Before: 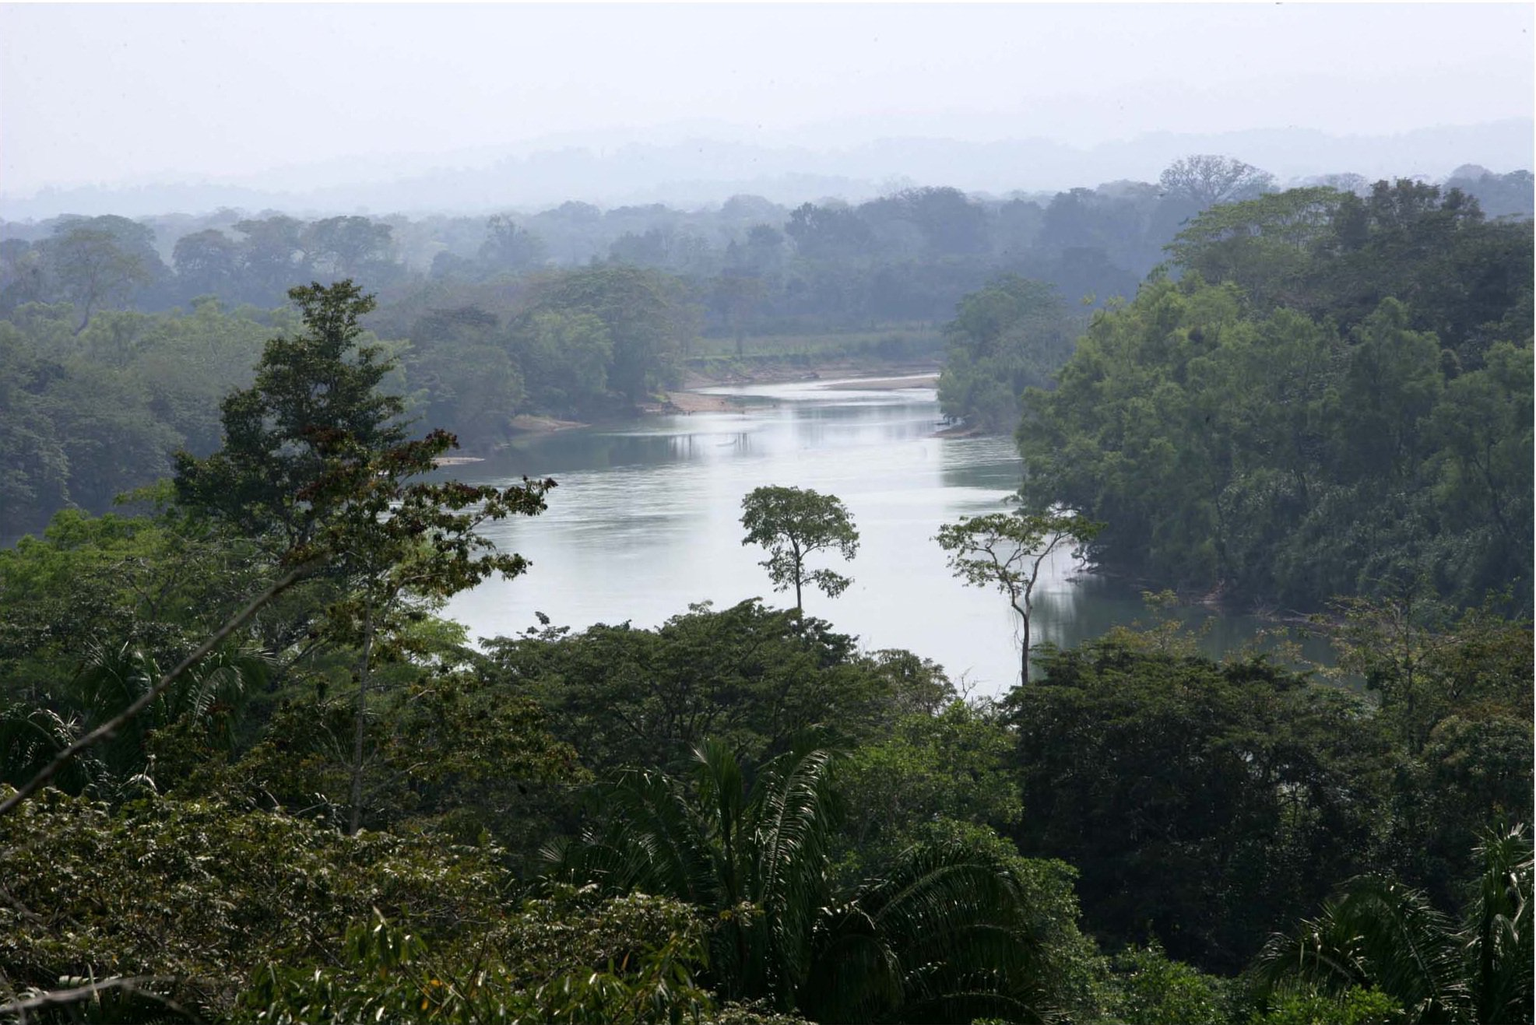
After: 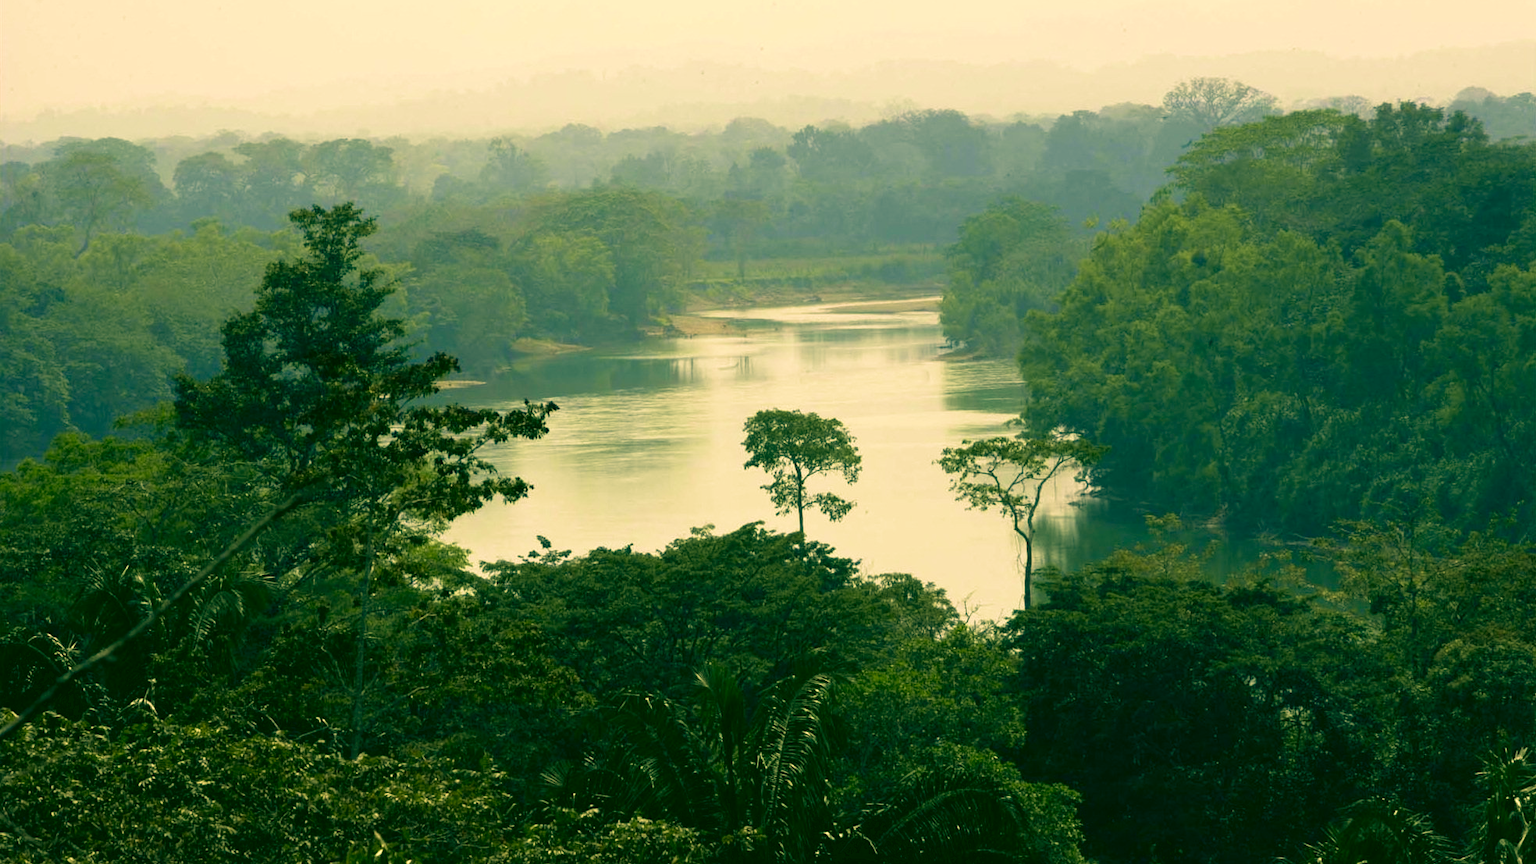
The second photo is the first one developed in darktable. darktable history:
velvia: strength 45%
tone equalizer: on, module defaults
crop: top 7.625%, bottom 8.027%
color correction: highlights a* 5.62, highlights b* 33.57, shadows a* -25.86, shadows b* 4.02
